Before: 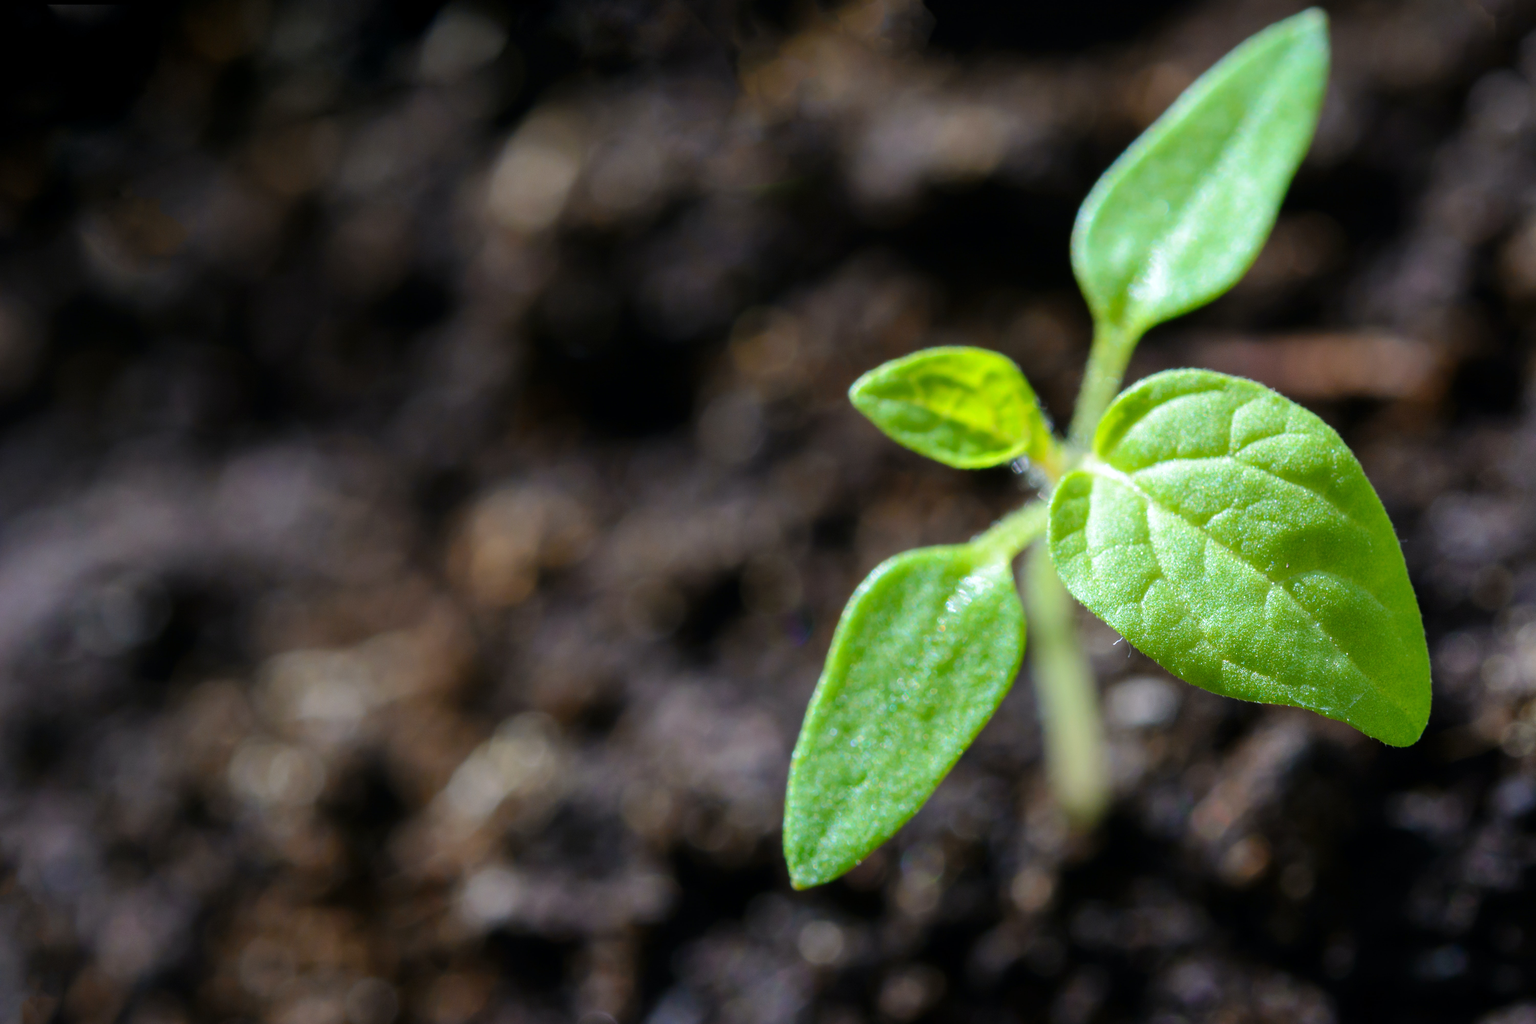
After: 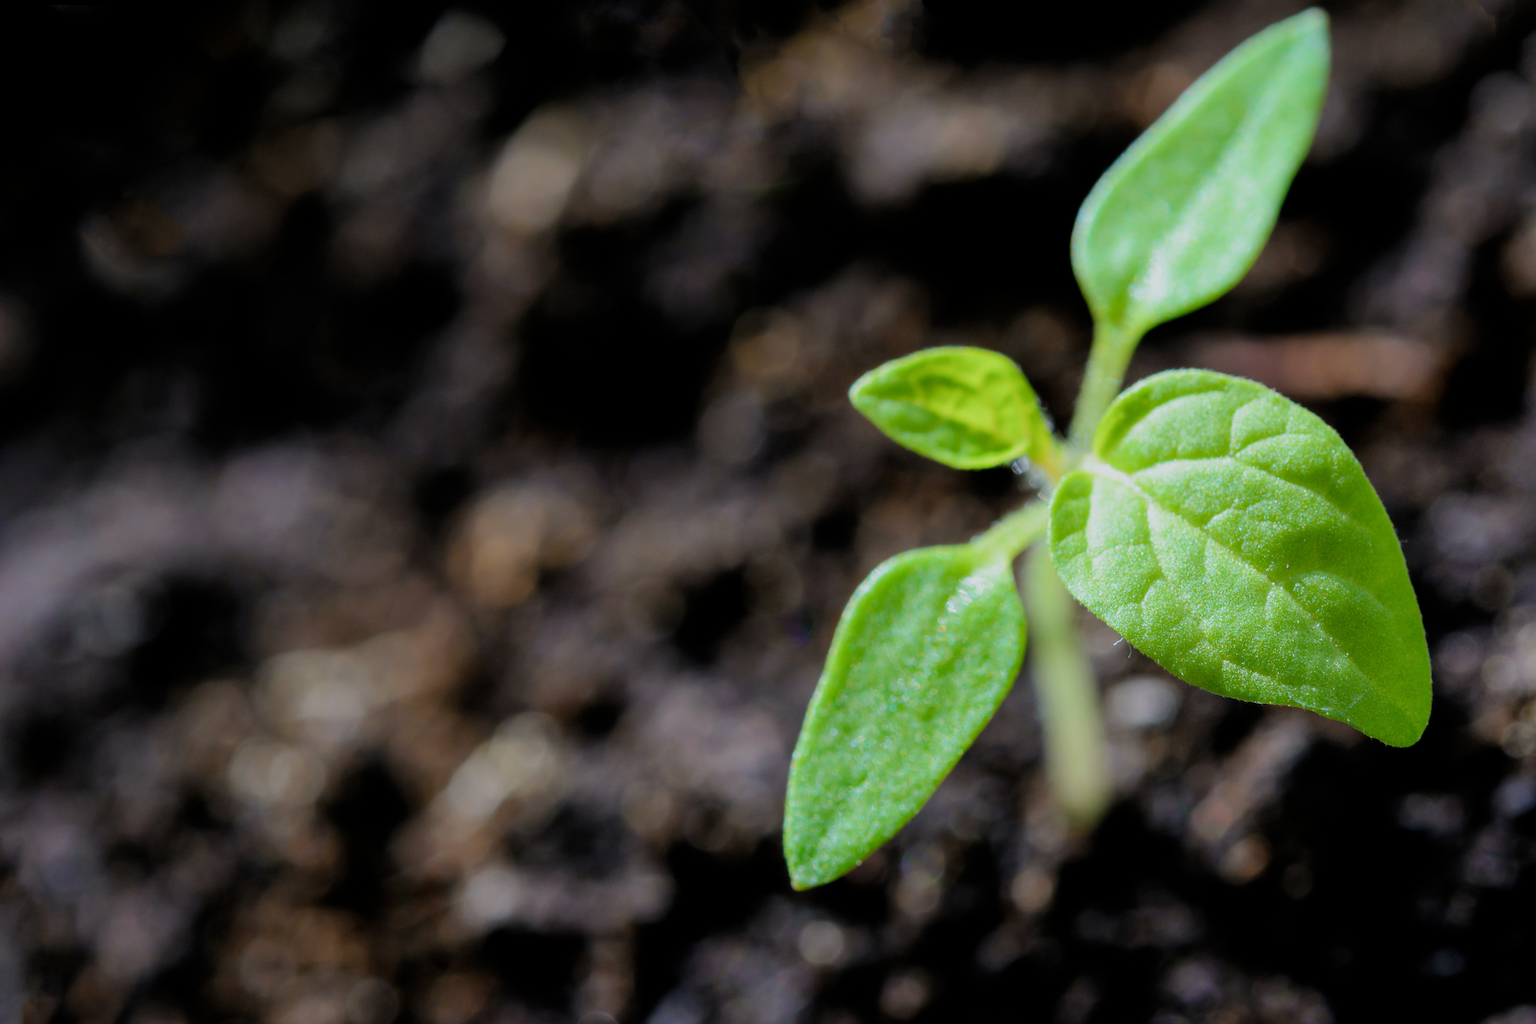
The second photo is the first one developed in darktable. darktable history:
filmic rgb: middle gray luminance 18.42%, black relative exposure -9 EV, white relative exposure 3.75 EV, threshold 6 EV, target black luminance 0%, hardness 4.85, latitude 67.35%, contrast 0.955, highlights saturation mix 20%, shadows ↔ highlights balance 21.36%, add noise in highlights 0, preserve chrominance luminance Y, color science v3 (2019), use custom middle-gray values true, iterations of high-quality reconstruction 0, contrast in highlights soft, enable highlight reconstruction true
